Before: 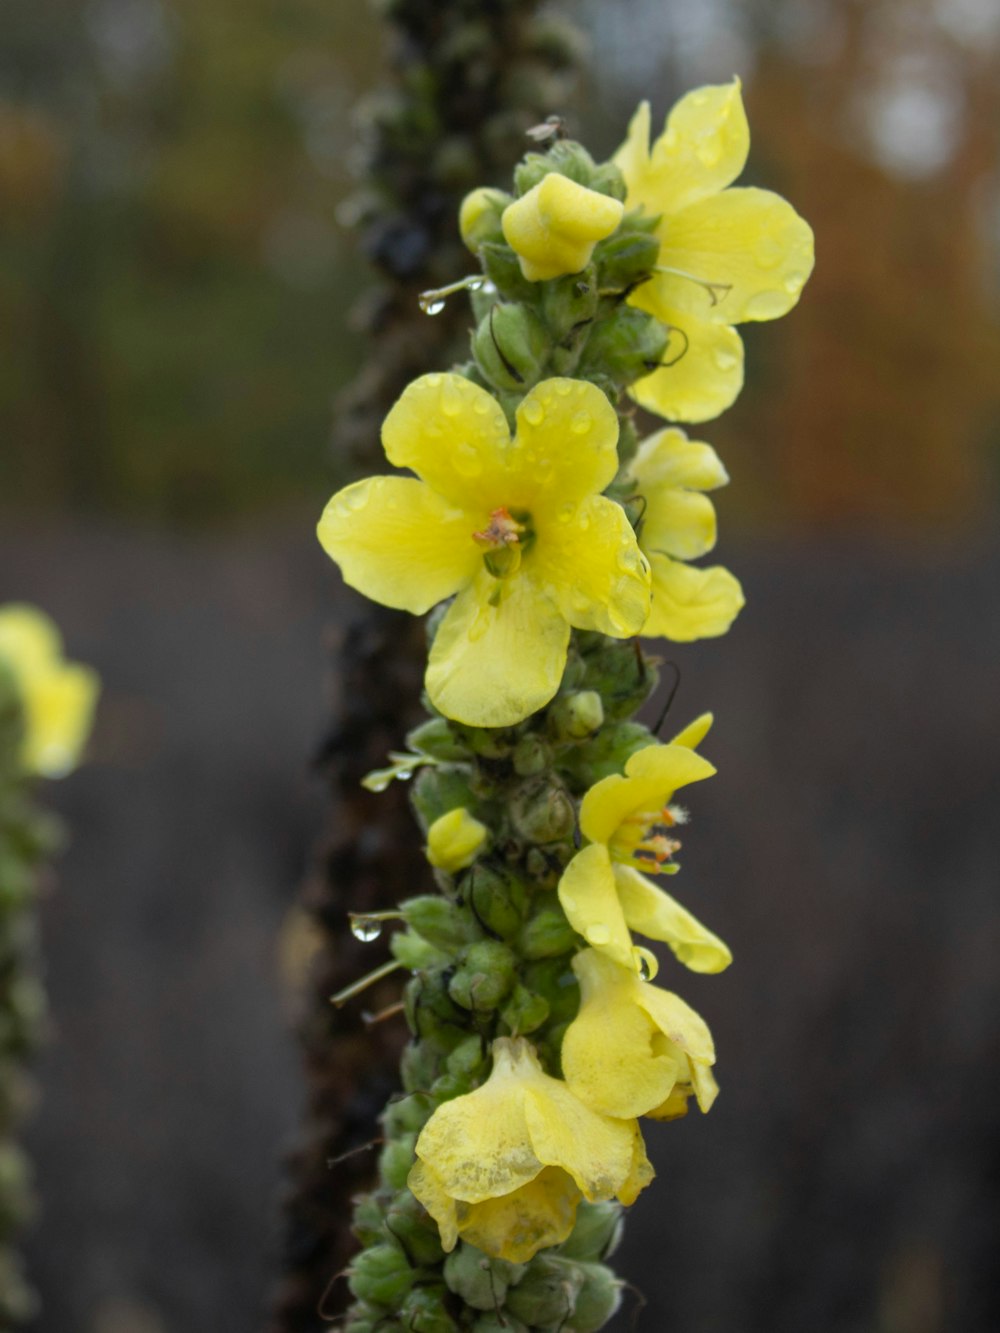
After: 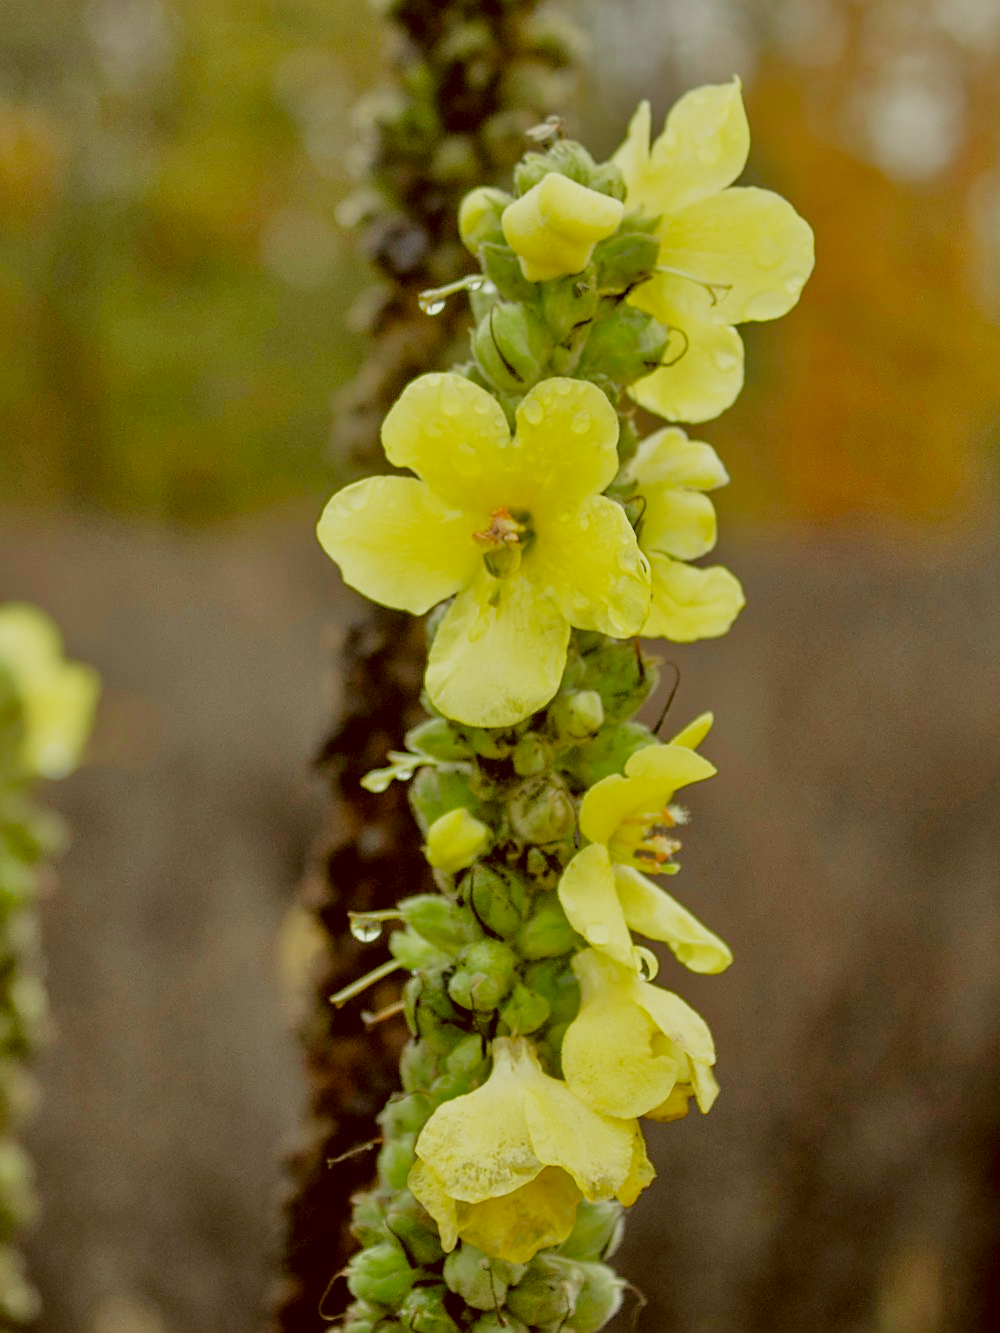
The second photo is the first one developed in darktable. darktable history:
tone equalizer: -7 EV 0.154 EV, -6 EV 0.631 EV, -5 EV 1.12 EV, -4 EV 1.31 EV, -3 EV 1.14 EV, -2 EV 0.6 EV, -1 EV 0.147 EV, smoothing 1
color correction: highlights a* -5.19, highlights b* 9.8, shadows a* 9.59, shadows b* 24.87
sharpen: on, module defaults
exposure: exposure 0.228 EV, compensate highlight preservation false
filmic rgb: black relative exposure -7.34 EV, white relative exposure 5.09 EV, threshold 5.98 EV, hardness 3.22, preserve chrominance no, color science v4 (2020), contrast in shadows soft, contrast in highlights soft, enable highlight reconstruction true
